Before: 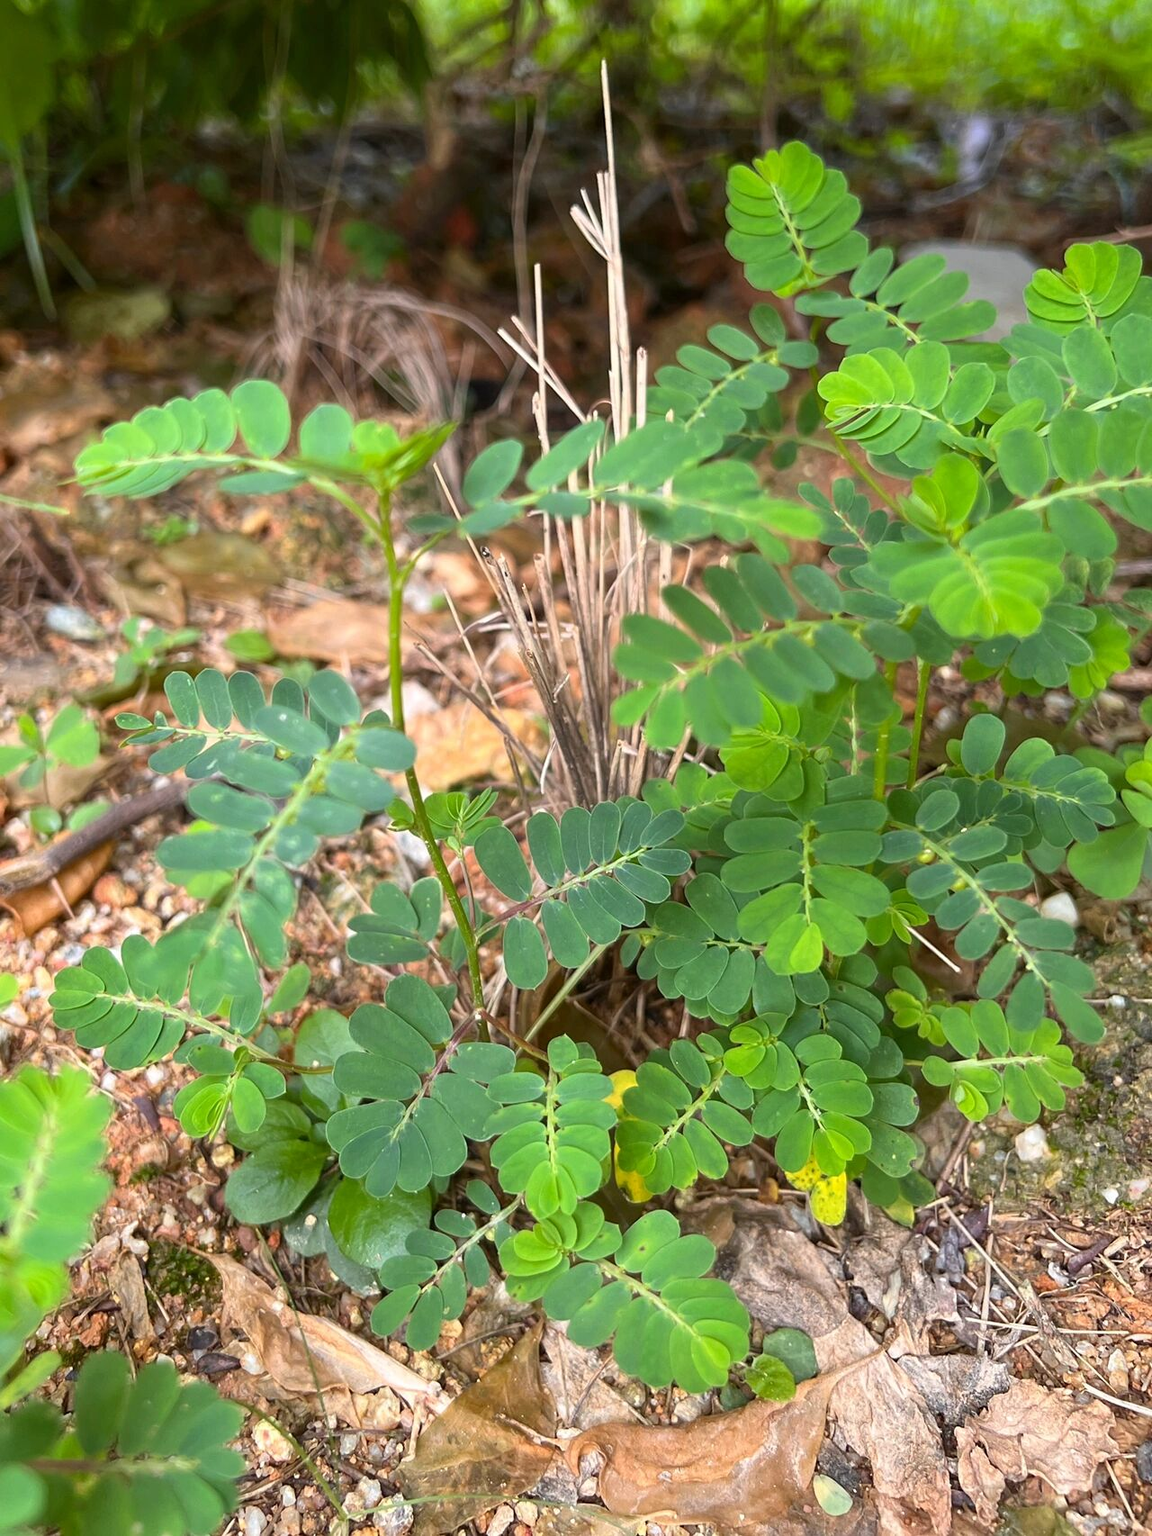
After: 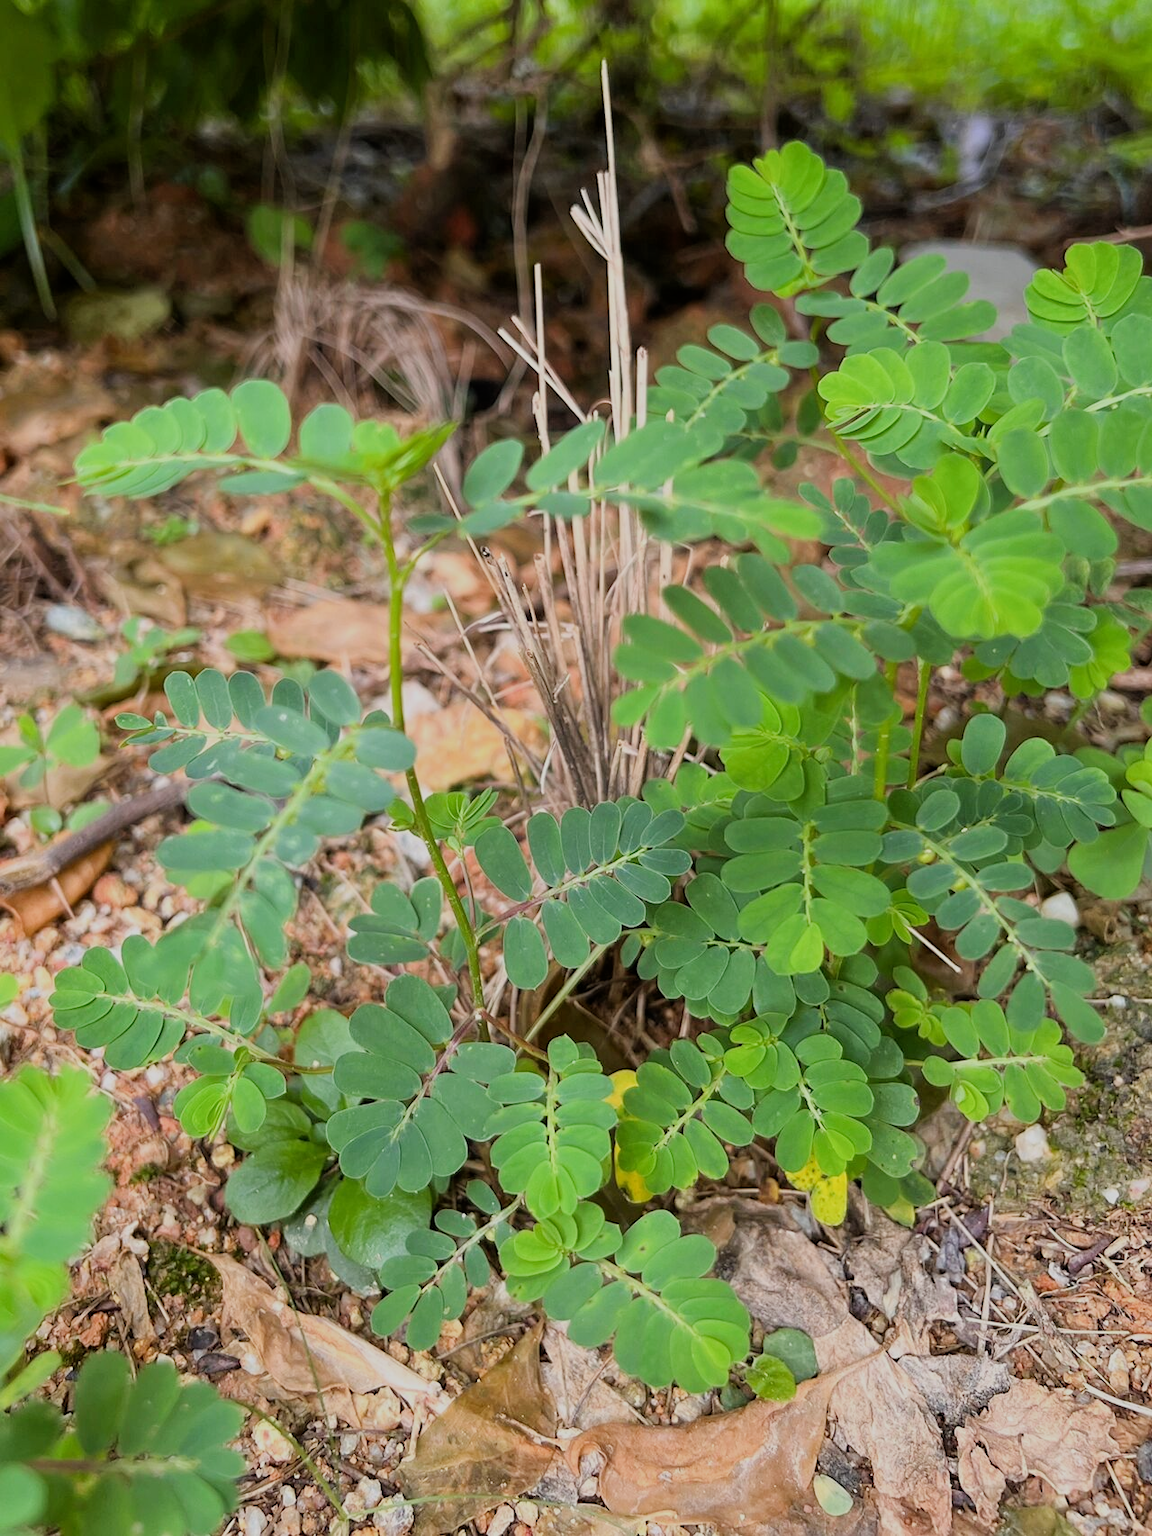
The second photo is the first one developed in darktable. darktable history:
filmic rgb: black relative exposure -7.44 EV, white relative exposure 4.85 EV, hardness 3.4
